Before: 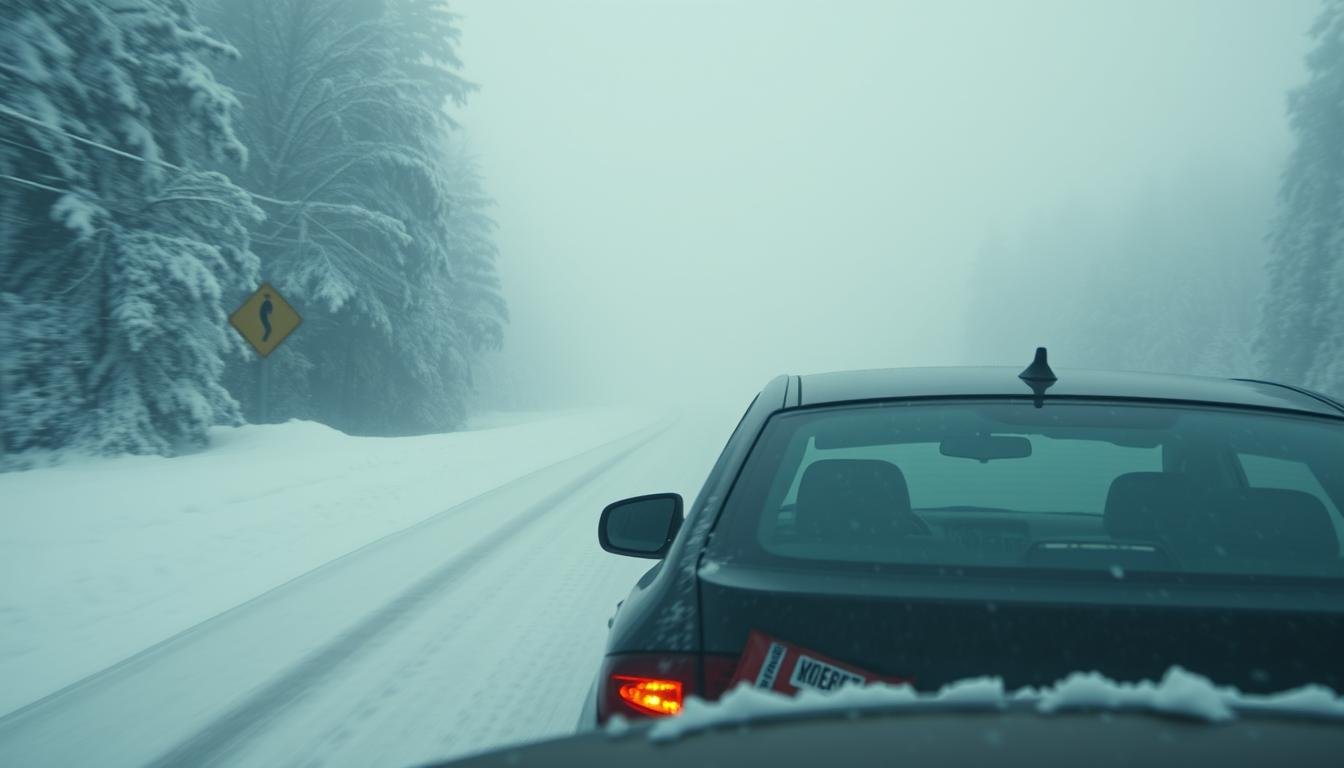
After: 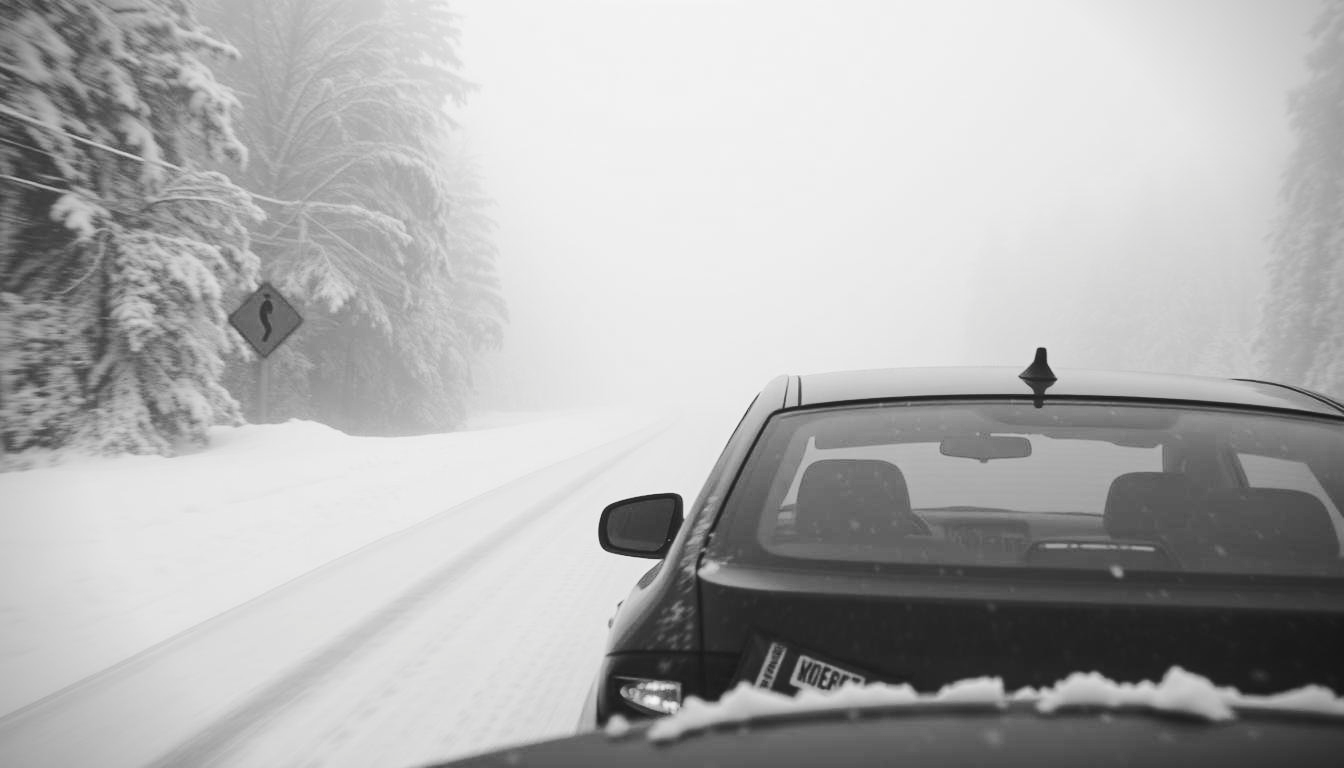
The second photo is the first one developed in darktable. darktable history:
color balance: contrast 8.5%, output saturation 105%
rgb curve: curves: ch0 [(0, 0) (0.284, 0.292) (0.505, 0.644) (1, 1)], compensate middle gray true
color calibration: output gray [0.25, 0.35, 0.4, 0], x 0.383, y 0.372, temperature 3905.17 K
vignetting: fall-off start 88.53%, fall-off radius 44.2%, saturation 0.376, width/height ratio 1.161
